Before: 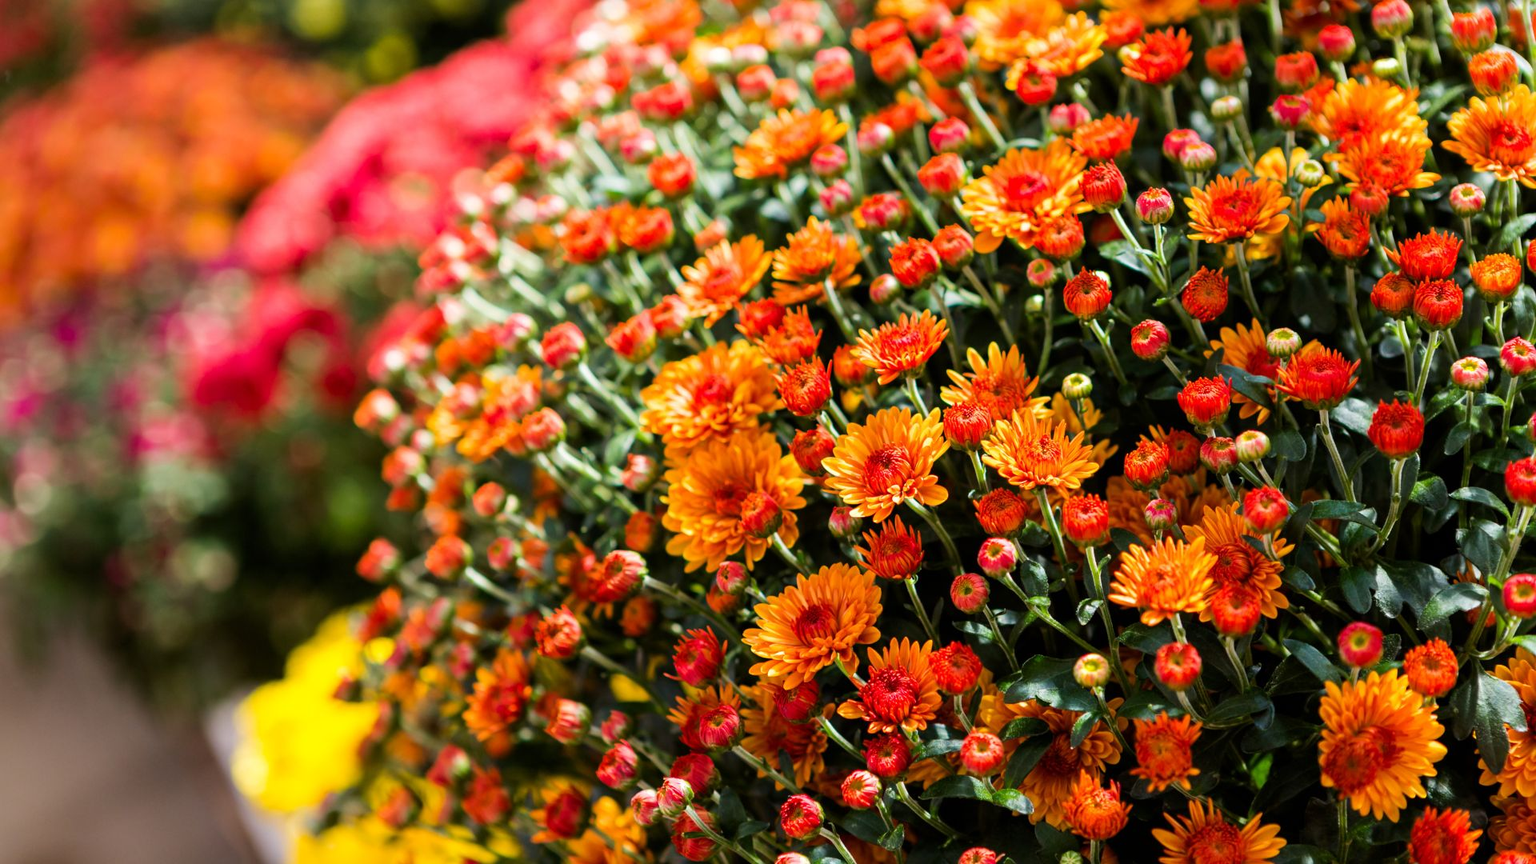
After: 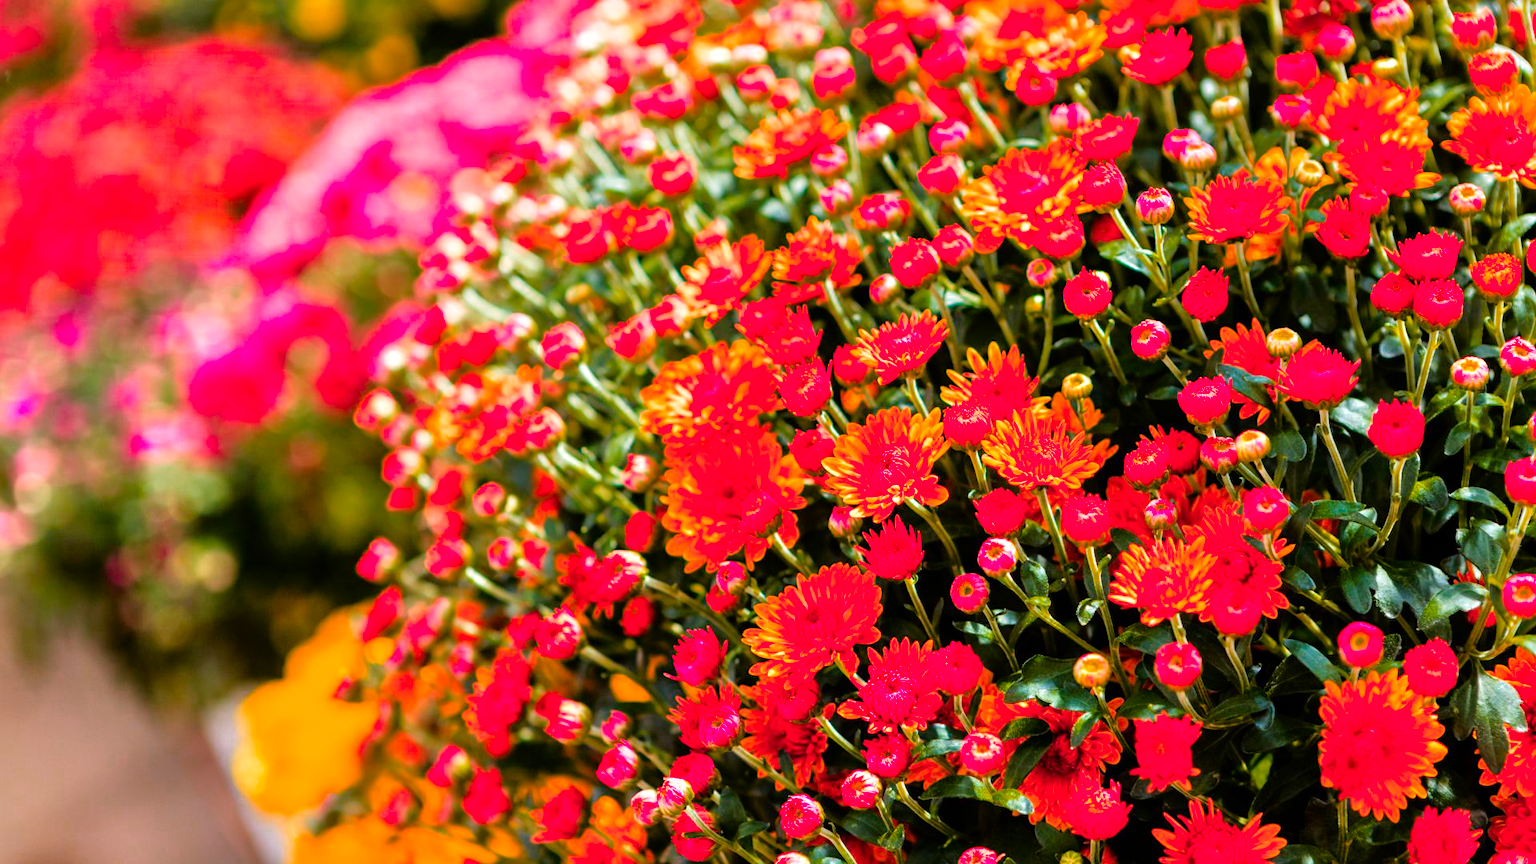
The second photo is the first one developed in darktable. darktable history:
tone equalizer: -7 EV 0.15 EV, -6 EV 0.6 EV, -5 EV 1.15 EV, -4 EV 1.33 EV, -3 EV 1.15 EV, -2 EV 0.6 EV, -1 EV 0.15 EV, mask exposure compensation -0.5 EV
color zones: curves: ch0 [(0.473, 0.374) (0.742, 0.784)]; ch1 [(0.354, 0.737) (0.742, 0.705)]; ch2 [(0.318, 0.421) (0.758, 0.532)]
